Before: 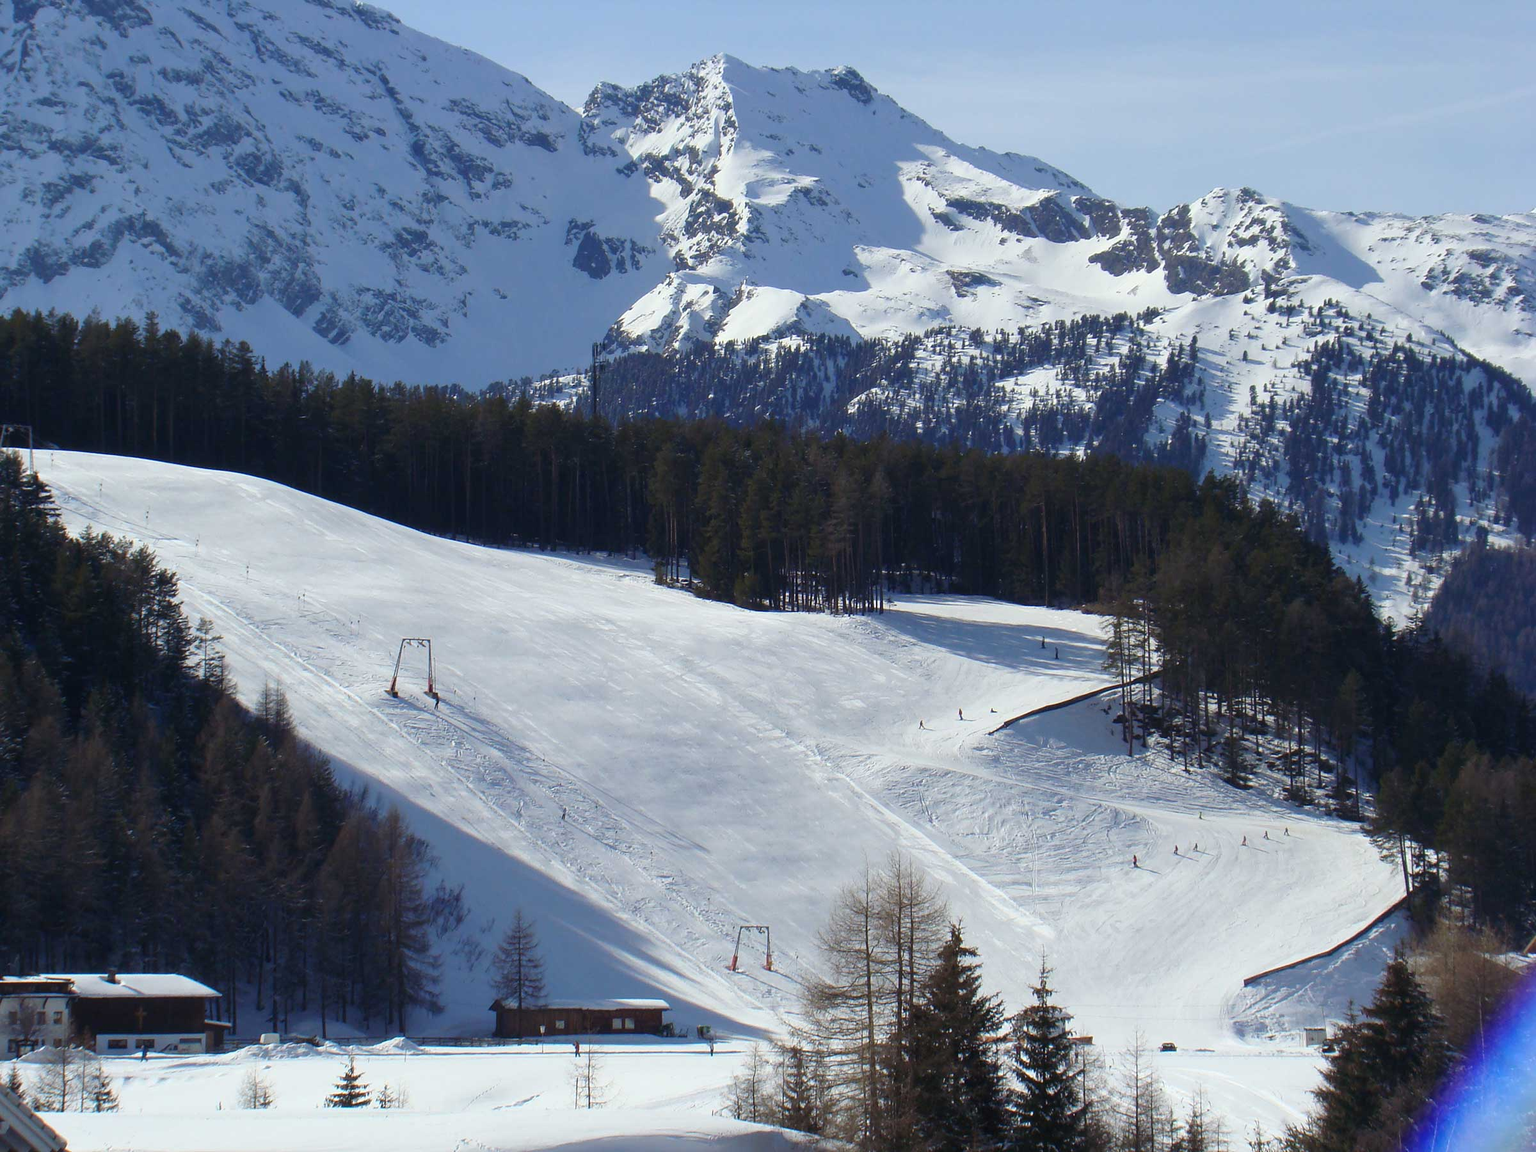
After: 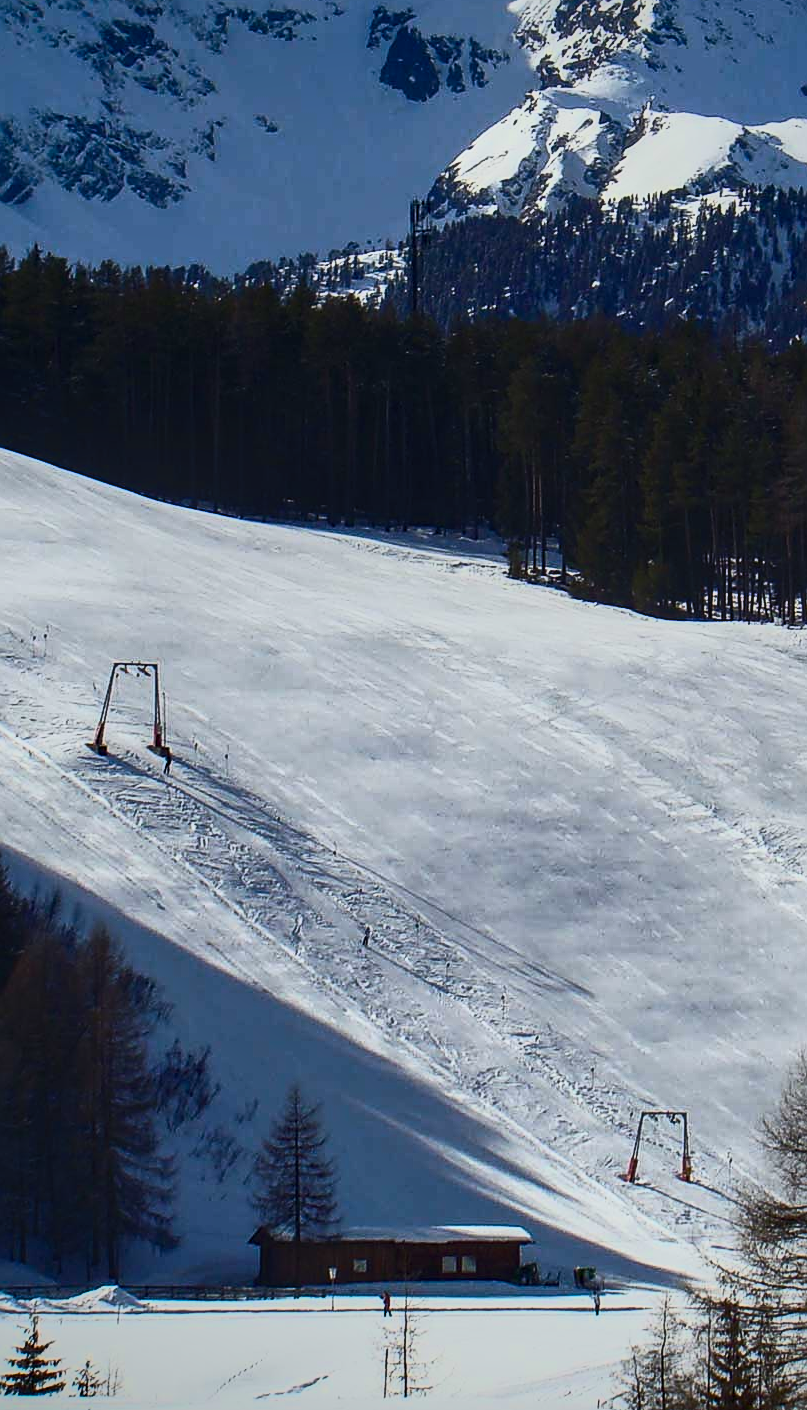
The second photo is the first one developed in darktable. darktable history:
tone curve: curves: ch0 [(0, 0) (0.56, 0.467) (0.846, 0.934) (1, 1)]
color balance rgb: perceptual saturation grading › global saturation 20%, perceptual saturation grading › highlights -24.721%, perceptual saturation grading › shadows 49.622%
shadows and highlights: radius 120.08, shadows 21.57, white point adjustment -9.67, highlights -15.88, soften with gaussian
sharpen: on, module defaults
crop and rotate: left 21.491%, top 18.657%, right 44.847%, bottom 2.983%
vignetting: fall-off radius 60.49%, saturation 0.368
local contrast: on, module defaults
